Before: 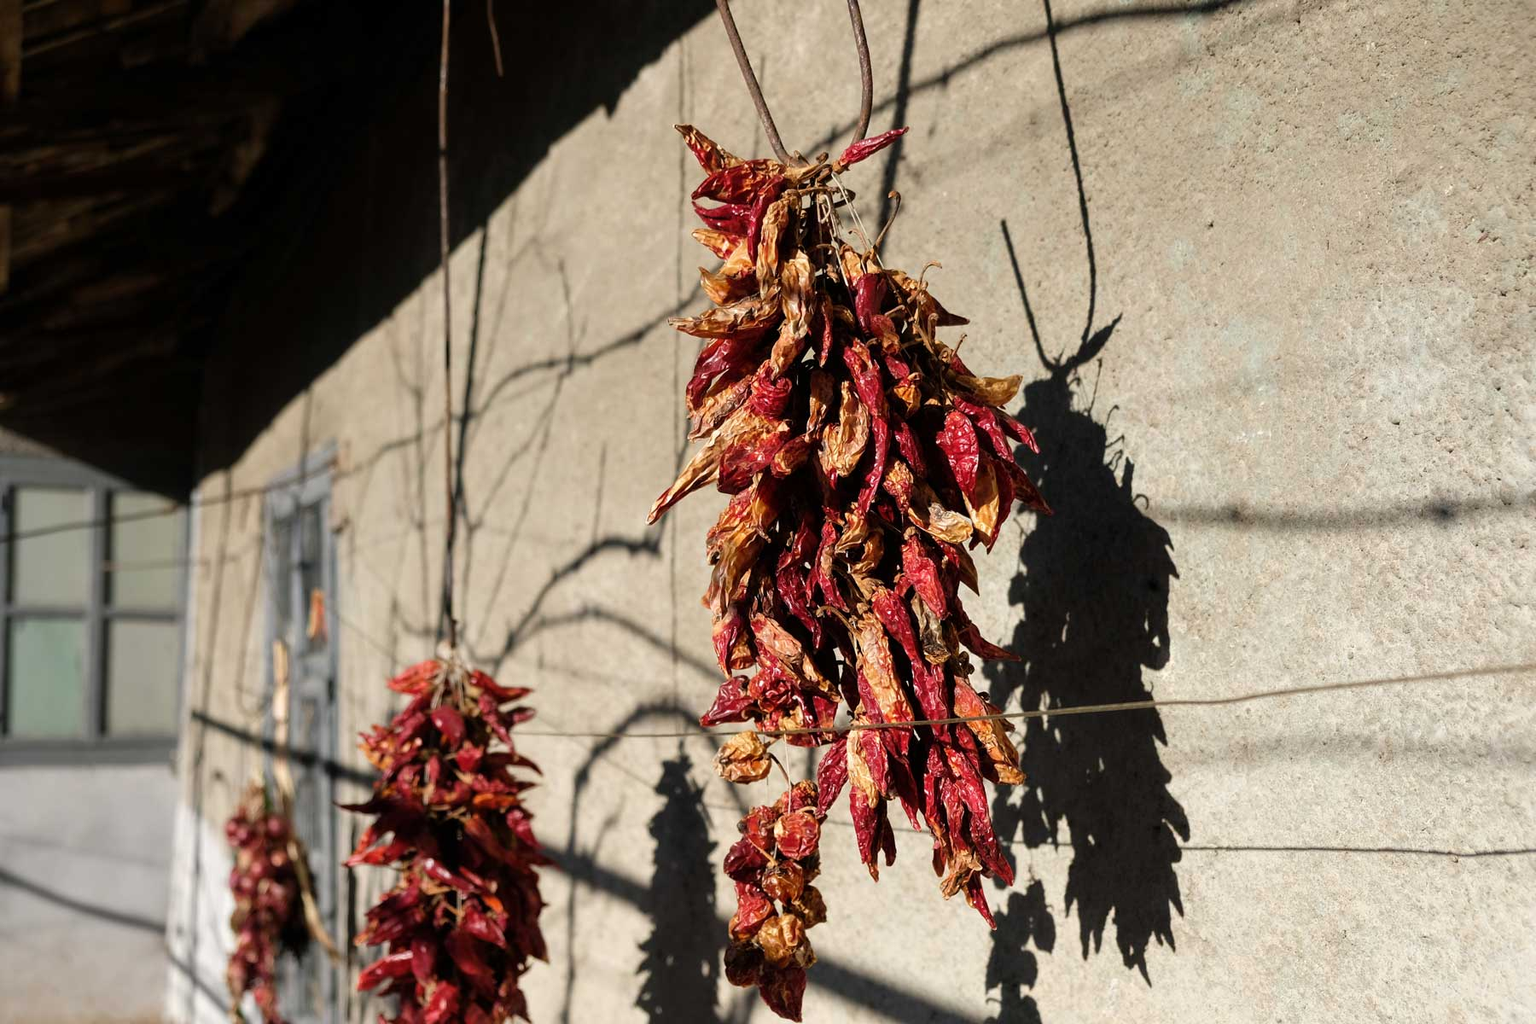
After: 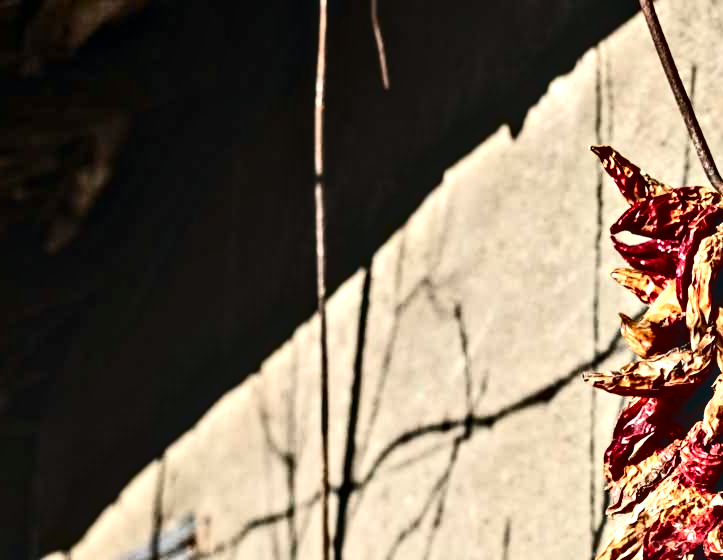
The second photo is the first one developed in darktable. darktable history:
crop and rotate: left 11.116%, top 0.057%, right 48.686%, bottom 53.24%
local contrast: on, module defaults
contrast equalizer: octaves 7, y [[0.48, 0.654, 0.731, 0.706, 0.772, 0.382], [0.55 ×6], [0 ×6], [0 ×6], [0 ×6]]
exposure: black level correction -0.002, exposure 0.535 EV, compensate highlight preservation false
contrast brightness saturation: contrast 0.277
